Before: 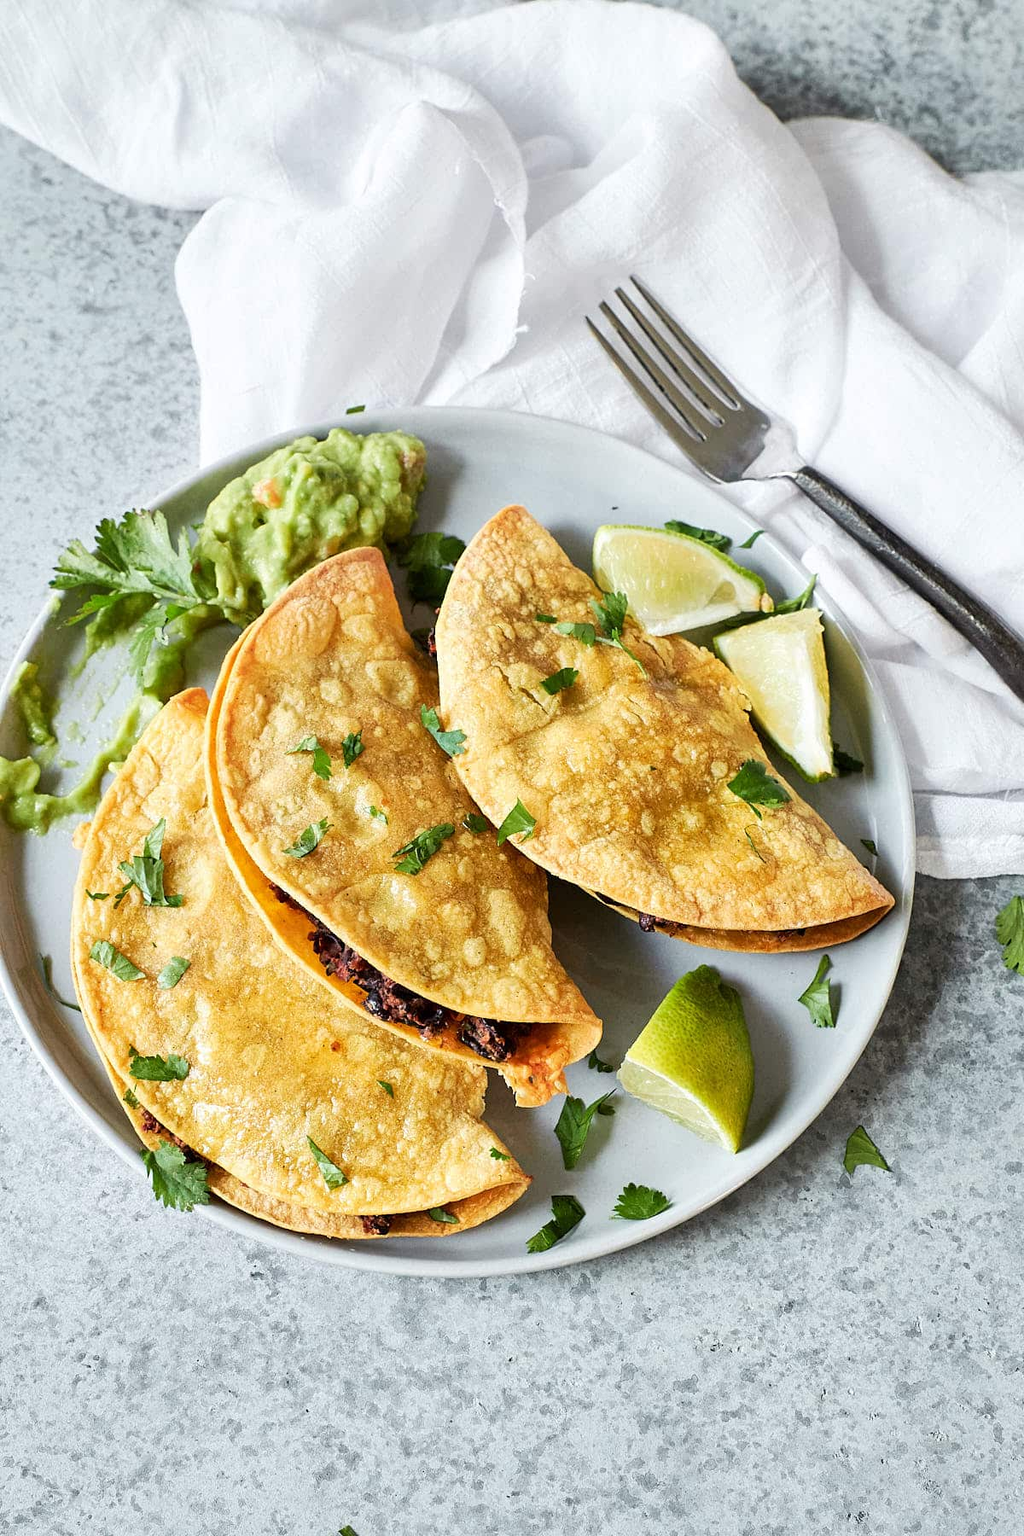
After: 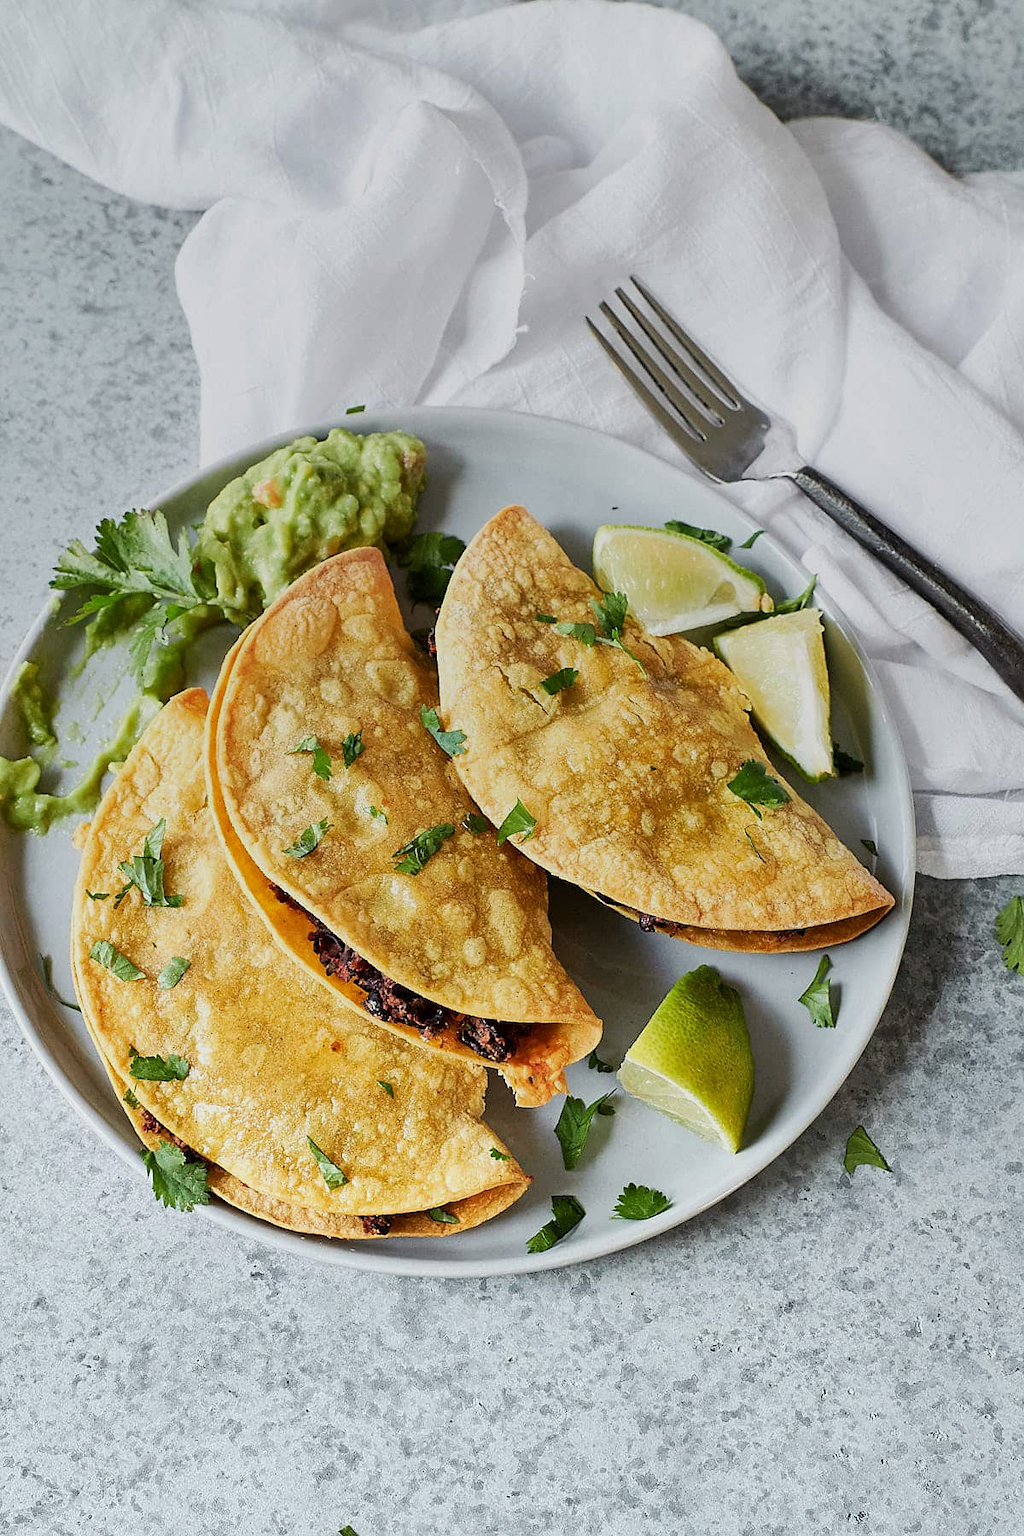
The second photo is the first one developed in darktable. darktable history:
sharpen: radius 1, threshold 1
graduated density: rotation 5.63°, offset 76.9
